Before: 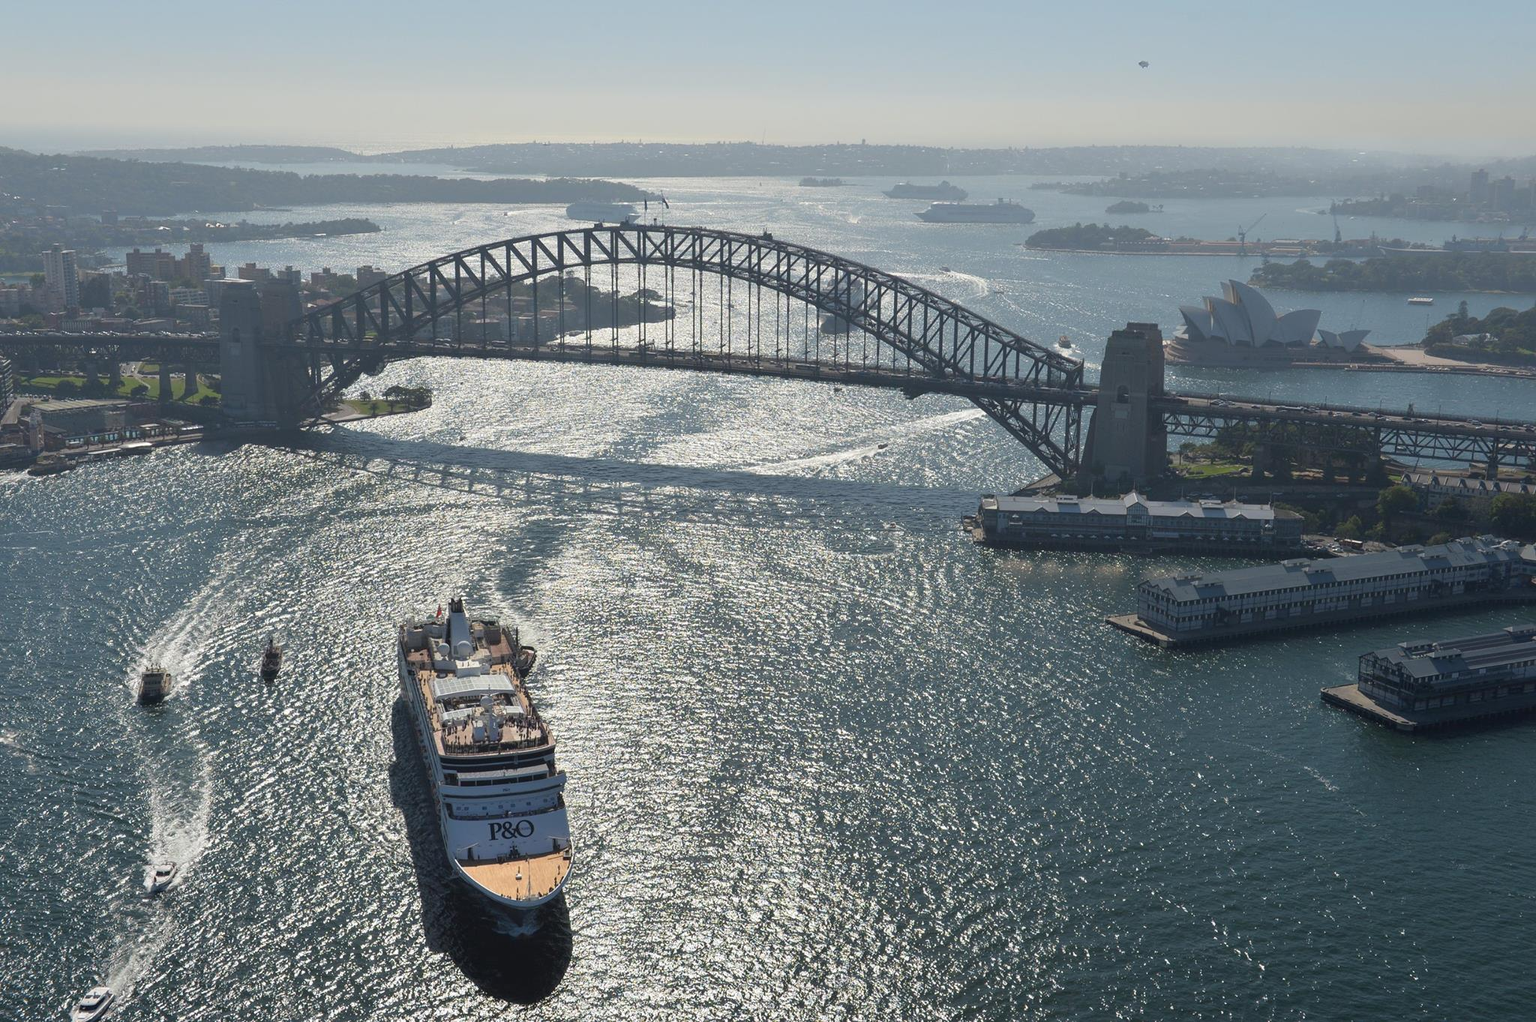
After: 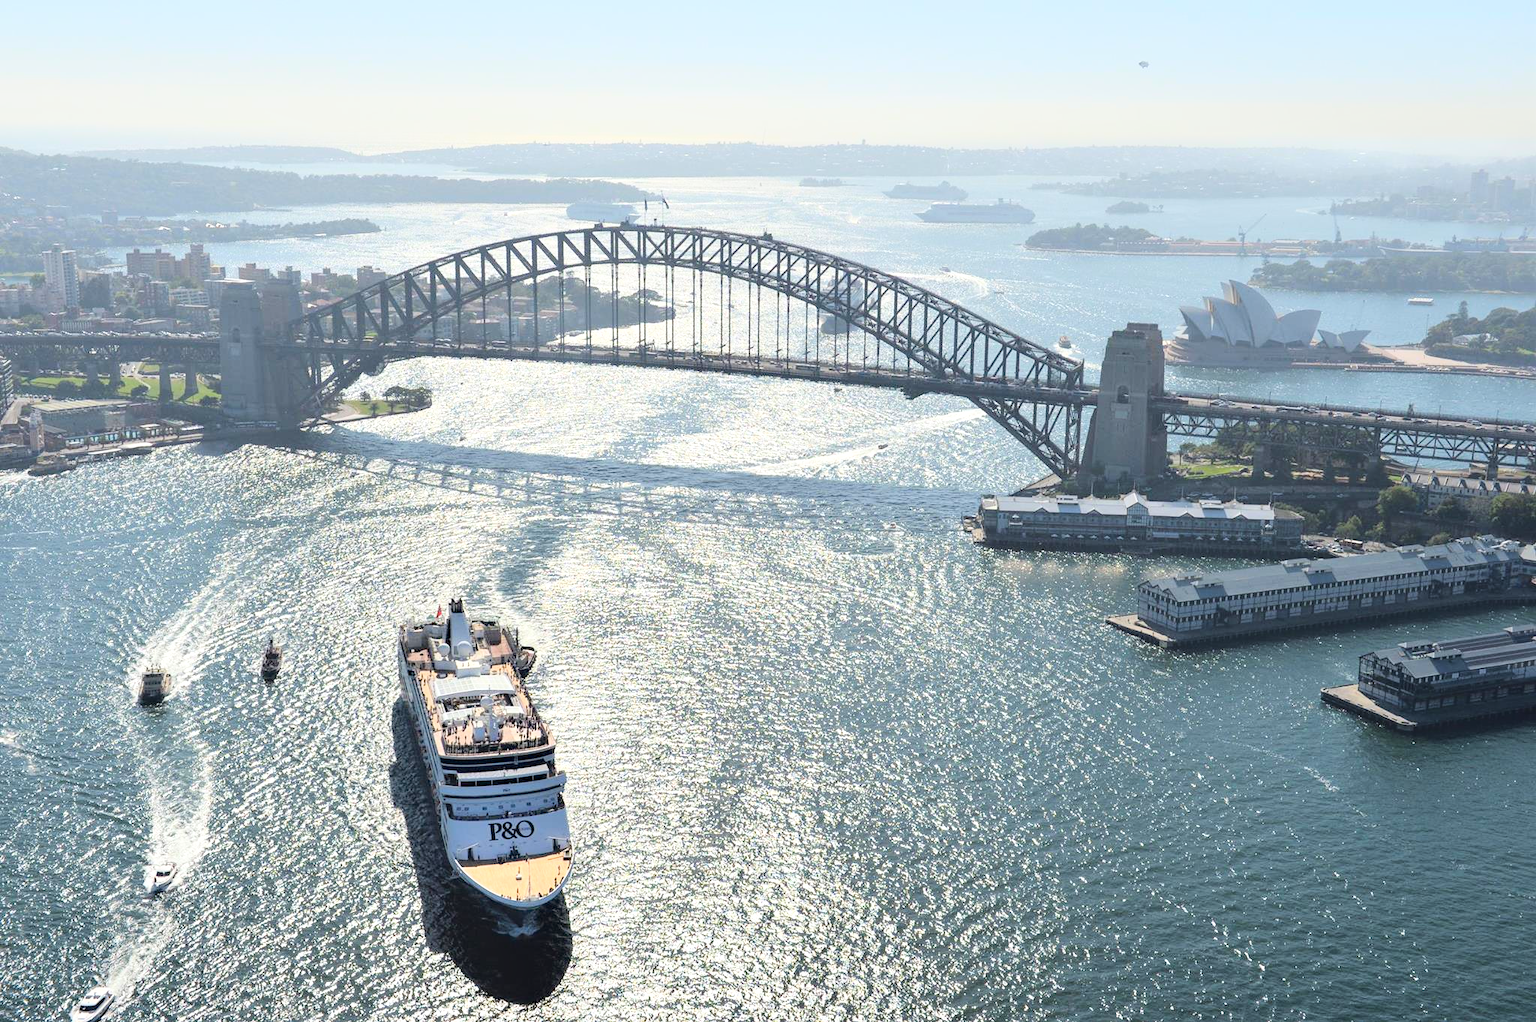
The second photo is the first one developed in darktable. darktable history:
base curve: curves: ch0 [(0, 0) (0.028, 0.03) (0.121, 0.232) (0.46, 0.748) (0.859, 0.968) (1, 1)], fusion 1
